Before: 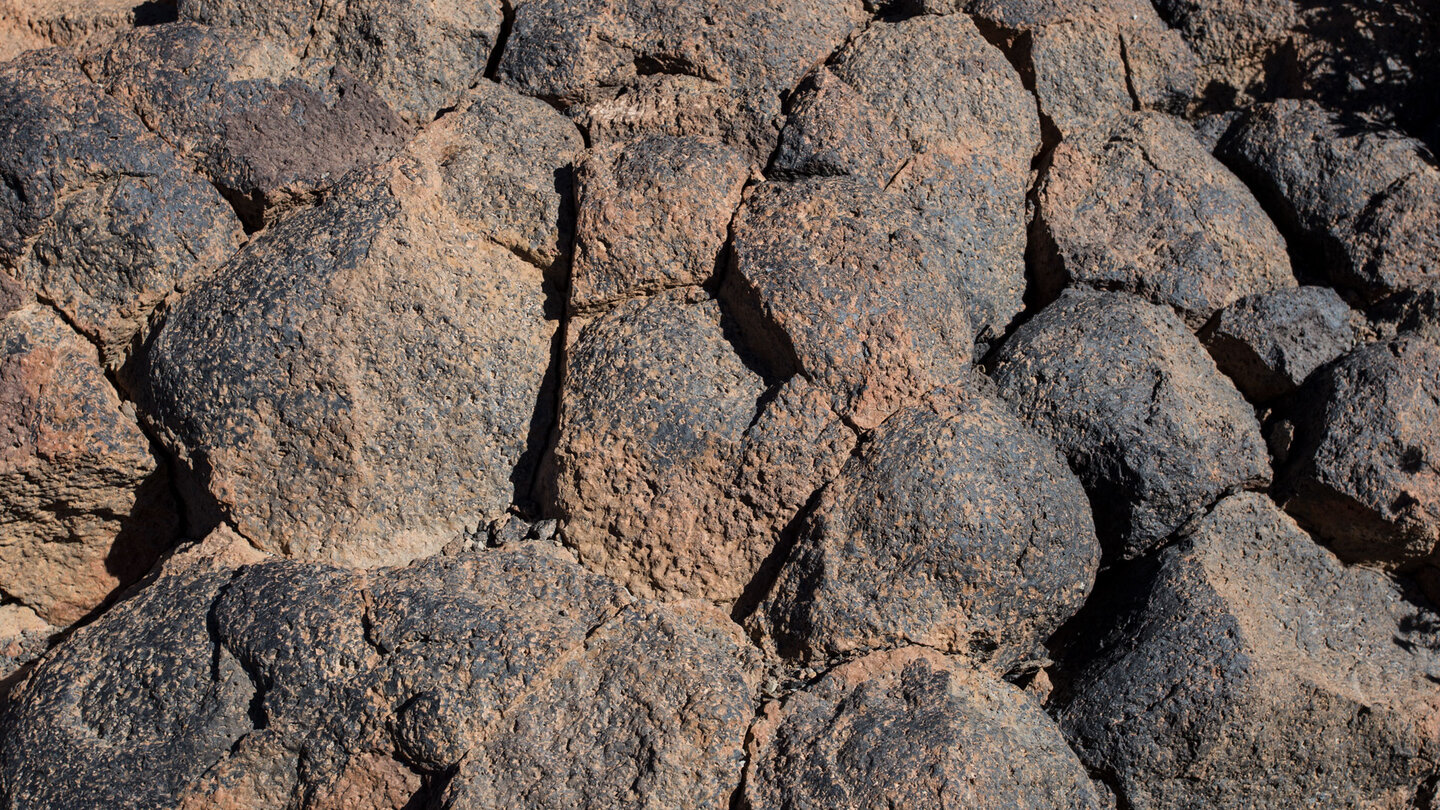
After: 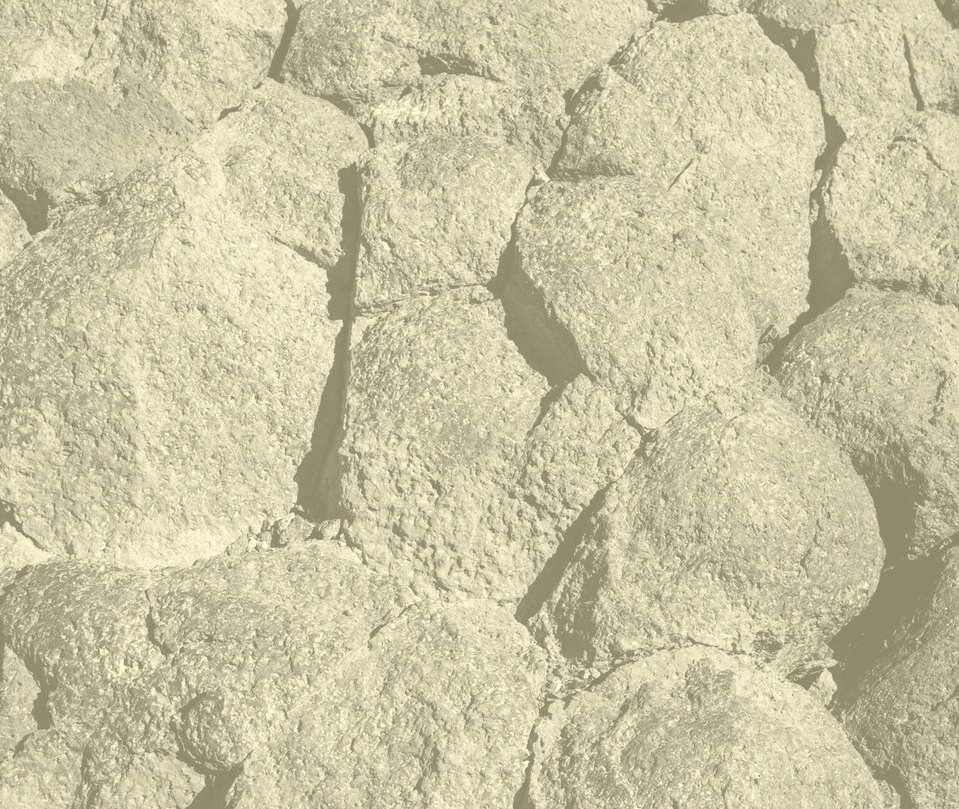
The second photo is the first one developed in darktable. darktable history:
vibrance: on, module defaults
colorize: hue 43.2°, saturation 40%, version 1
crop and rotate: left 15.055%, right 18.278%
